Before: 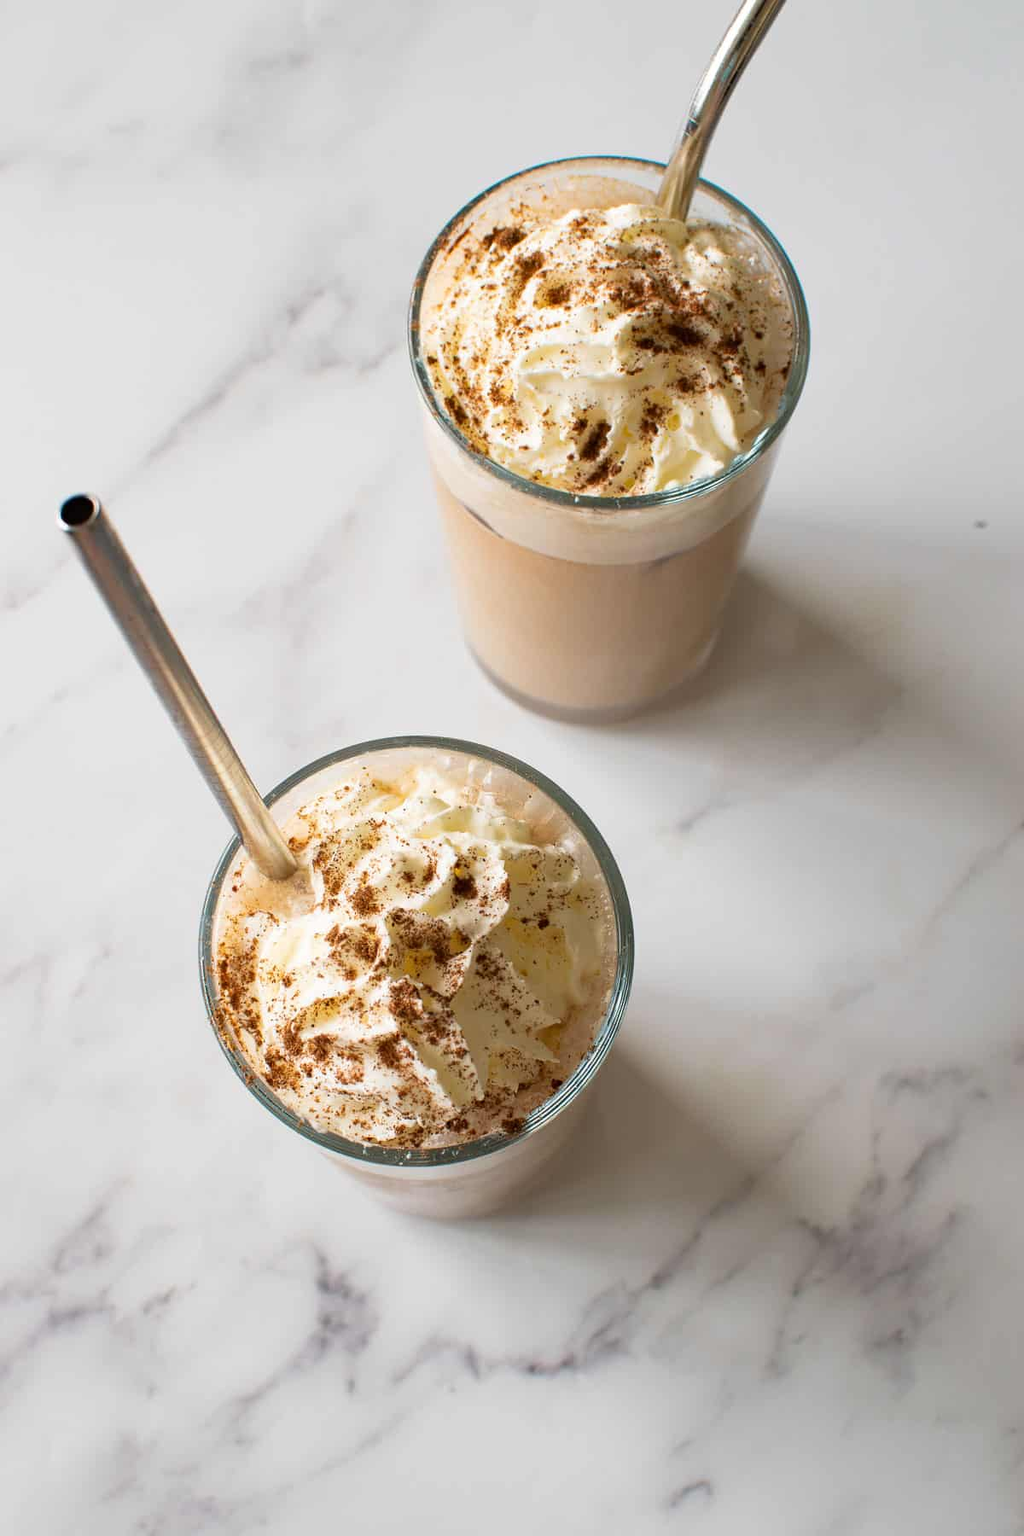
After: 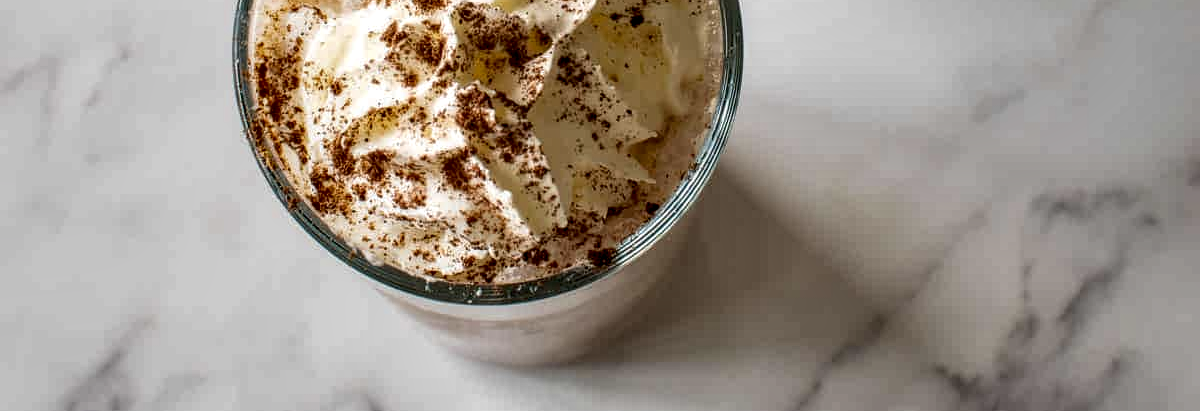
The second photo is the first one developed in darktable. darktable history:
tone equalizer: -8 EV 0.239 EV, -7 EV 0.38 EV, -6 EV 0.416 EV, -5 EV 0.267 EV, -3 EV -0.268 EV, -2 EV -0.403 EV, -1 EV -0.421 EV, +0 EV -0.277 EV, edges refinement/feathering 500, mask exposure compensation -1.57 EV, preserve details guided filter
crop and rotate: top 59.016%, bottom 18.096%
local contrast: detail 202%
